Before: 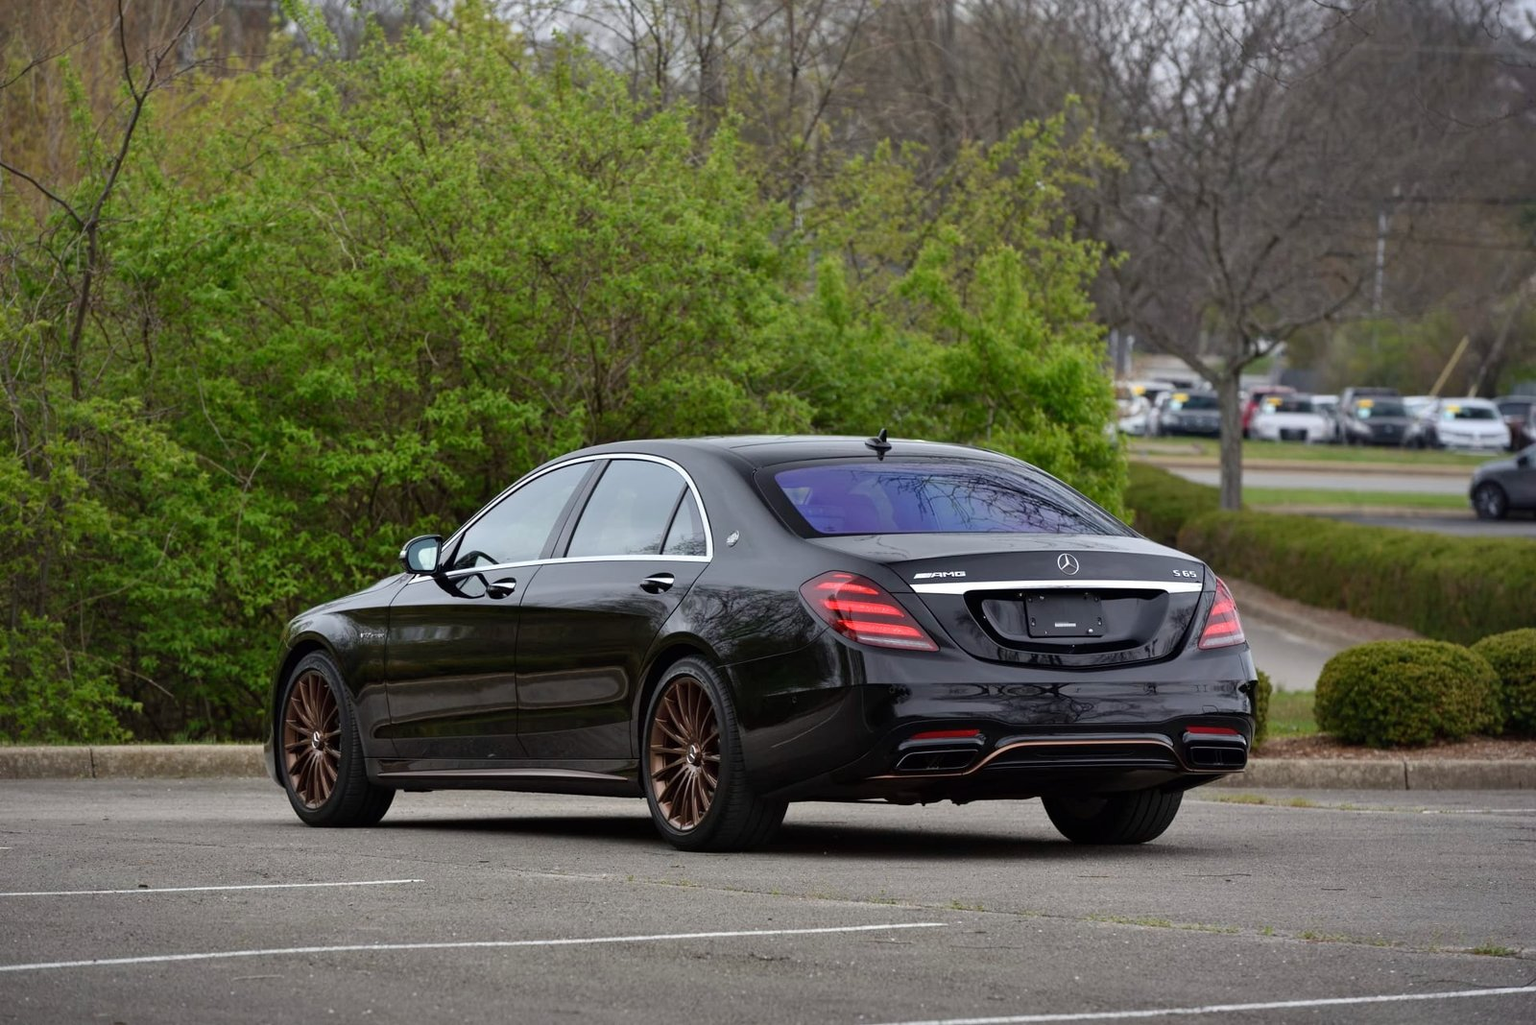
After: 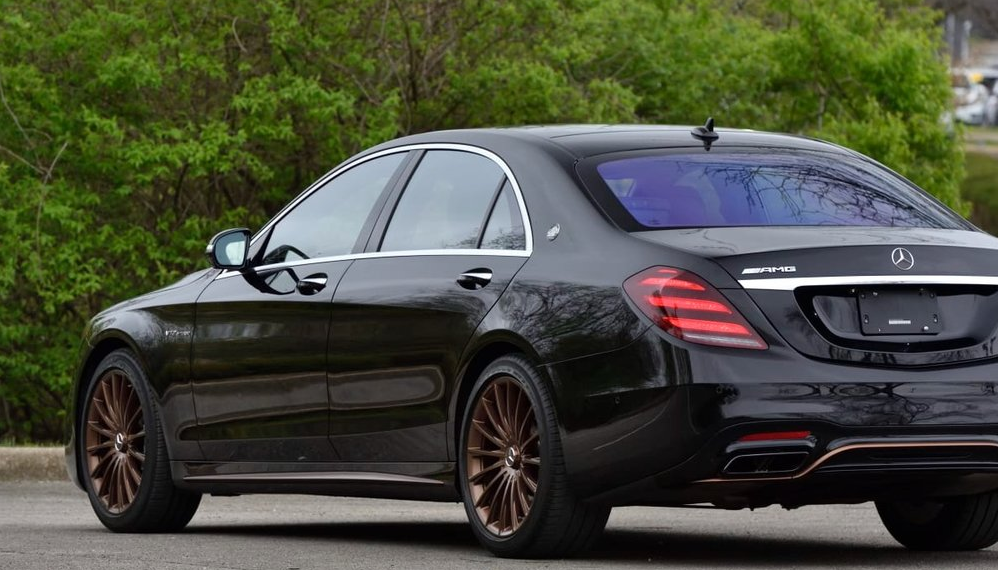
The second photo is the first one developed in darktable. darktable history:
crop: left 13.162%, top 30.848%, right 24.434%, bottom 15.718%
